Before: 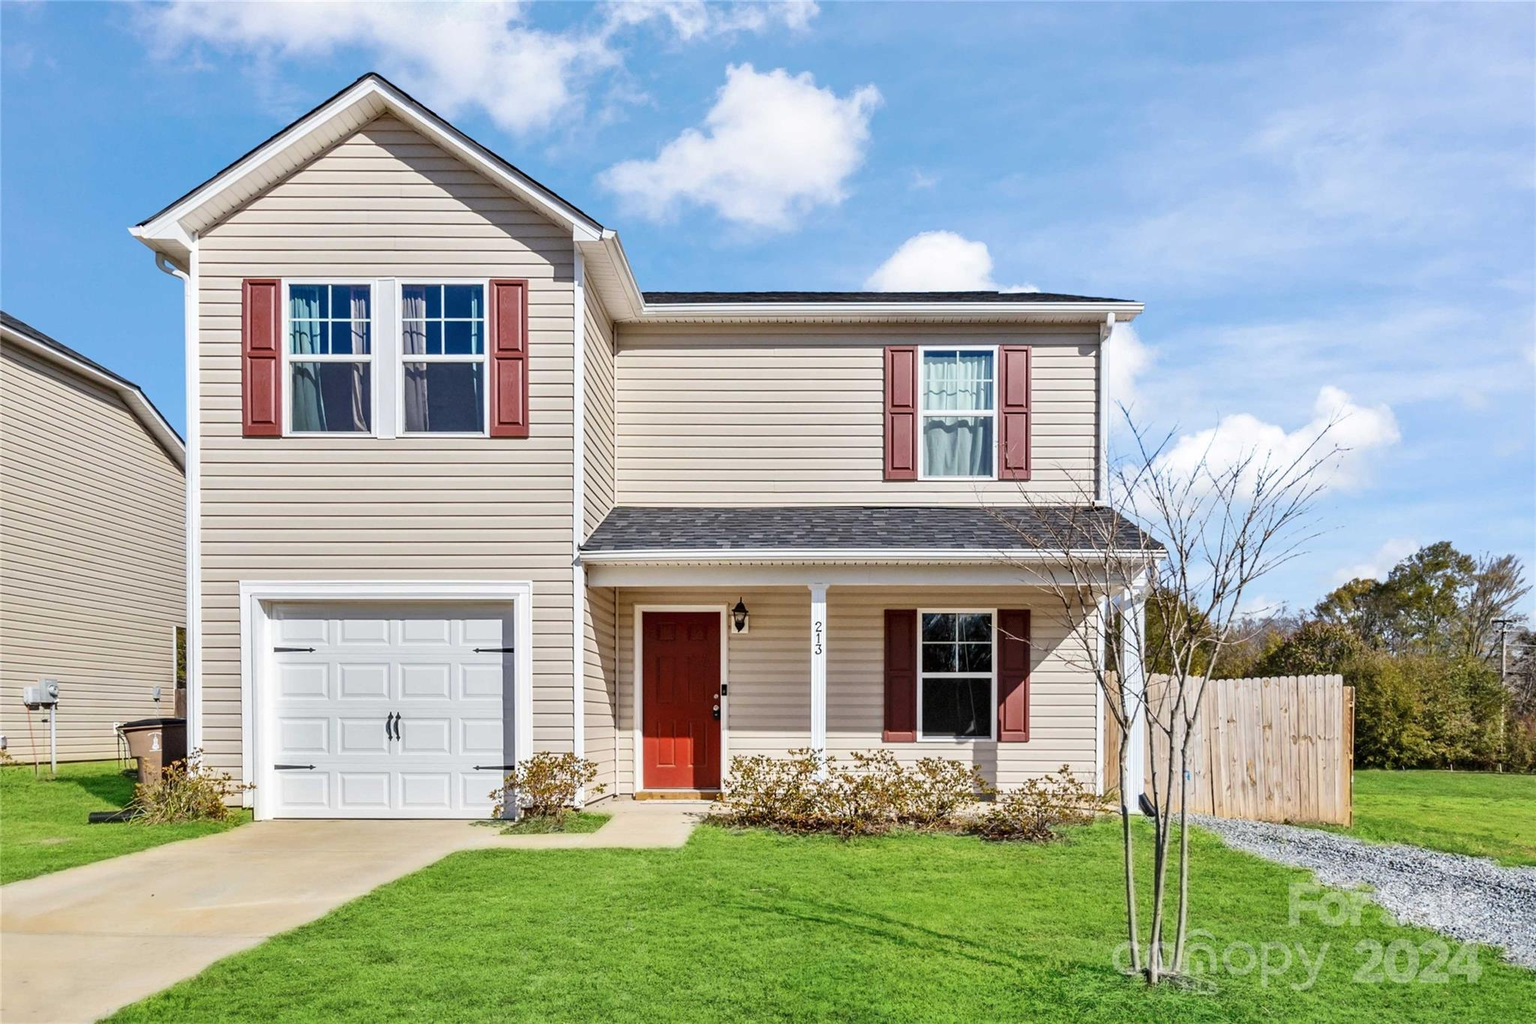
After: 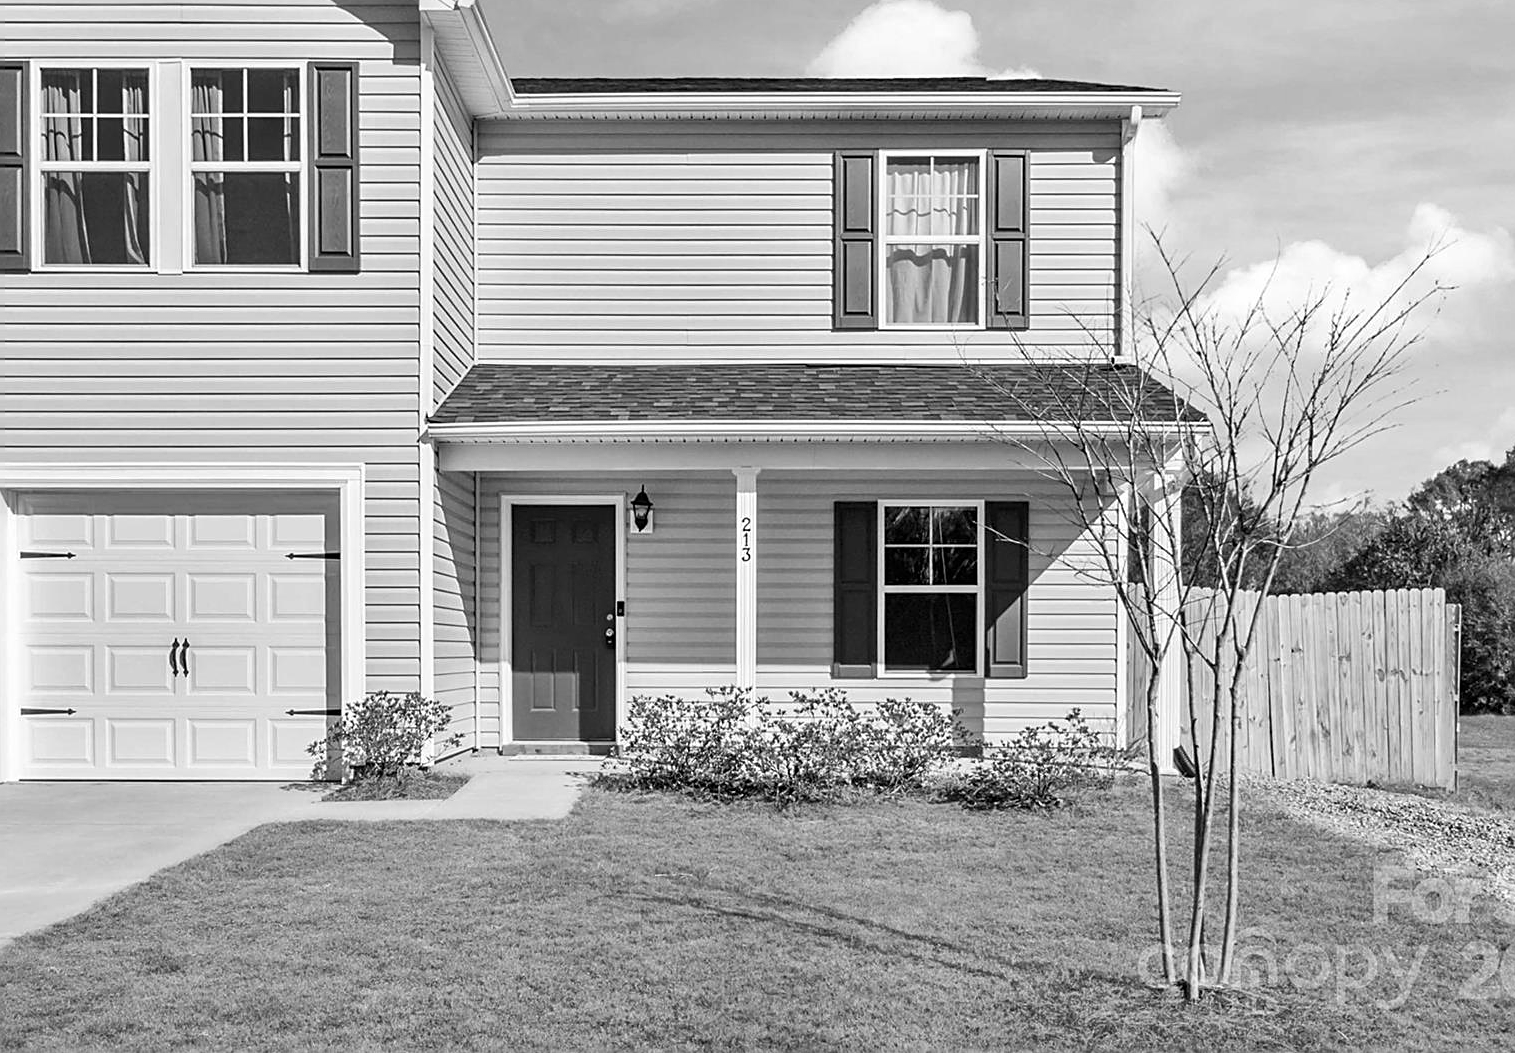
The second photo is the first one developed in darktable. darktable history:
crop: left 16.871%, top 22.857%, right 9.116%
monochrome: on, module defaults
sharpen: on, module defaults
